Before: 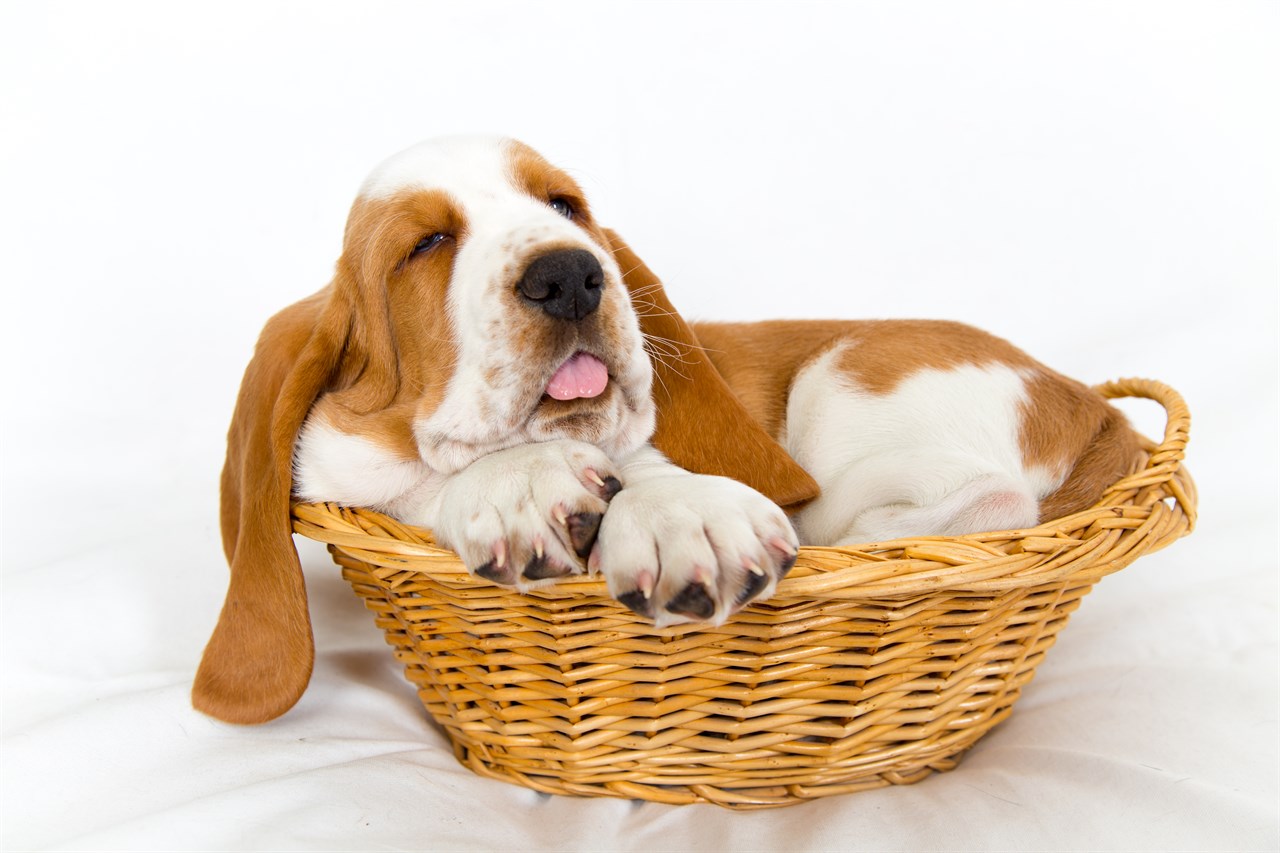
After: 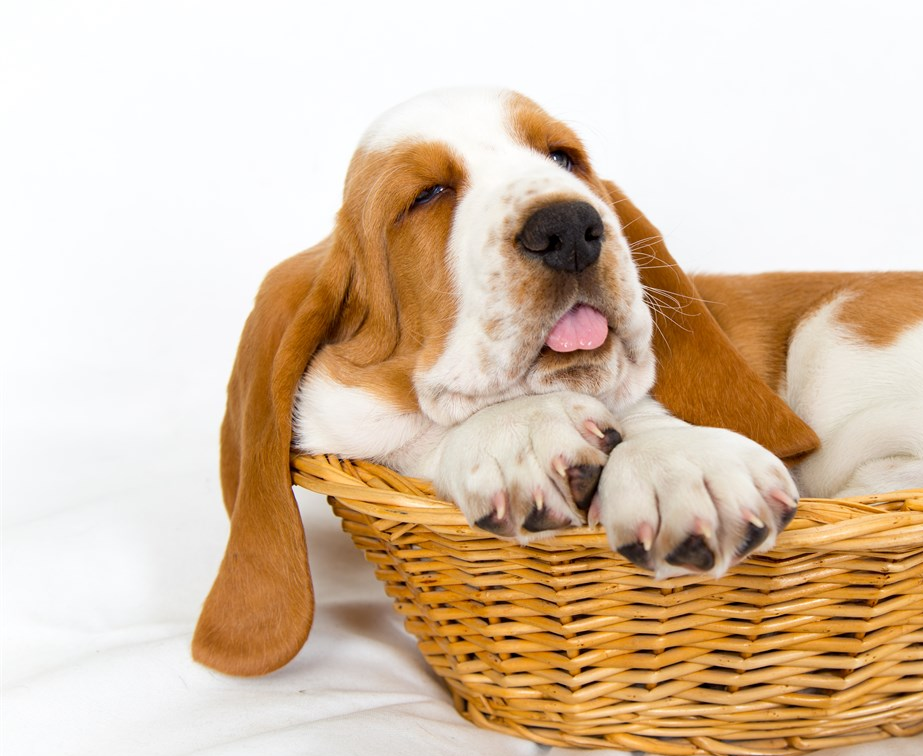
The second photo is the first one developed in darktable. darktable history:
crop: top 5.742%, right 27.862%, bottom 5.546%
